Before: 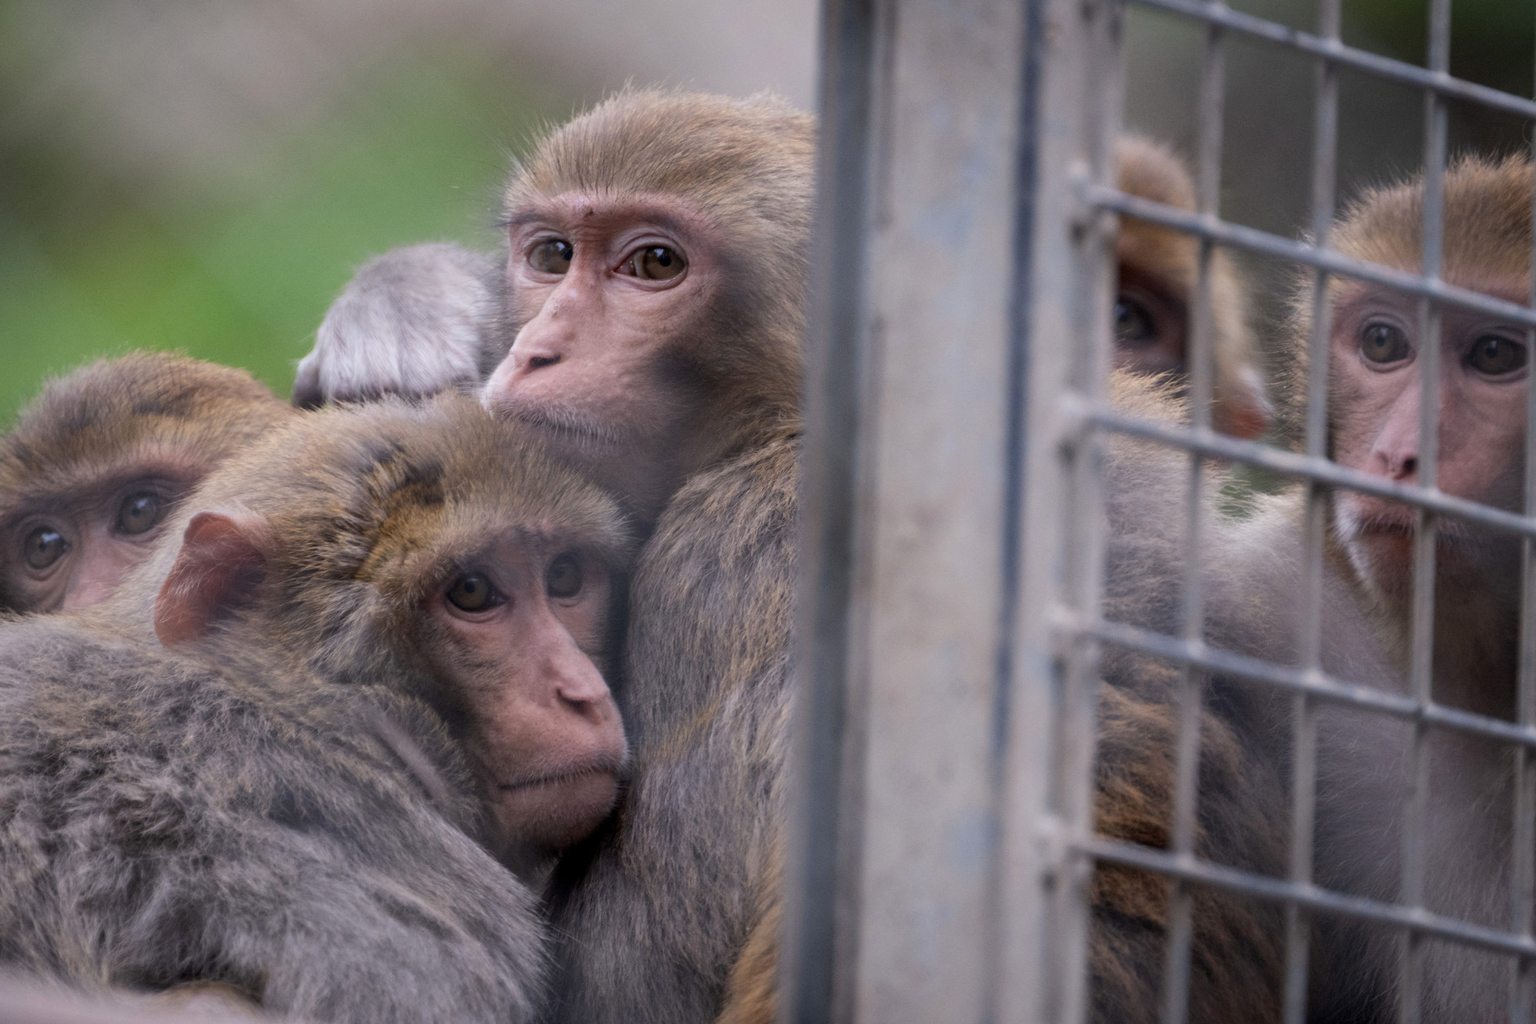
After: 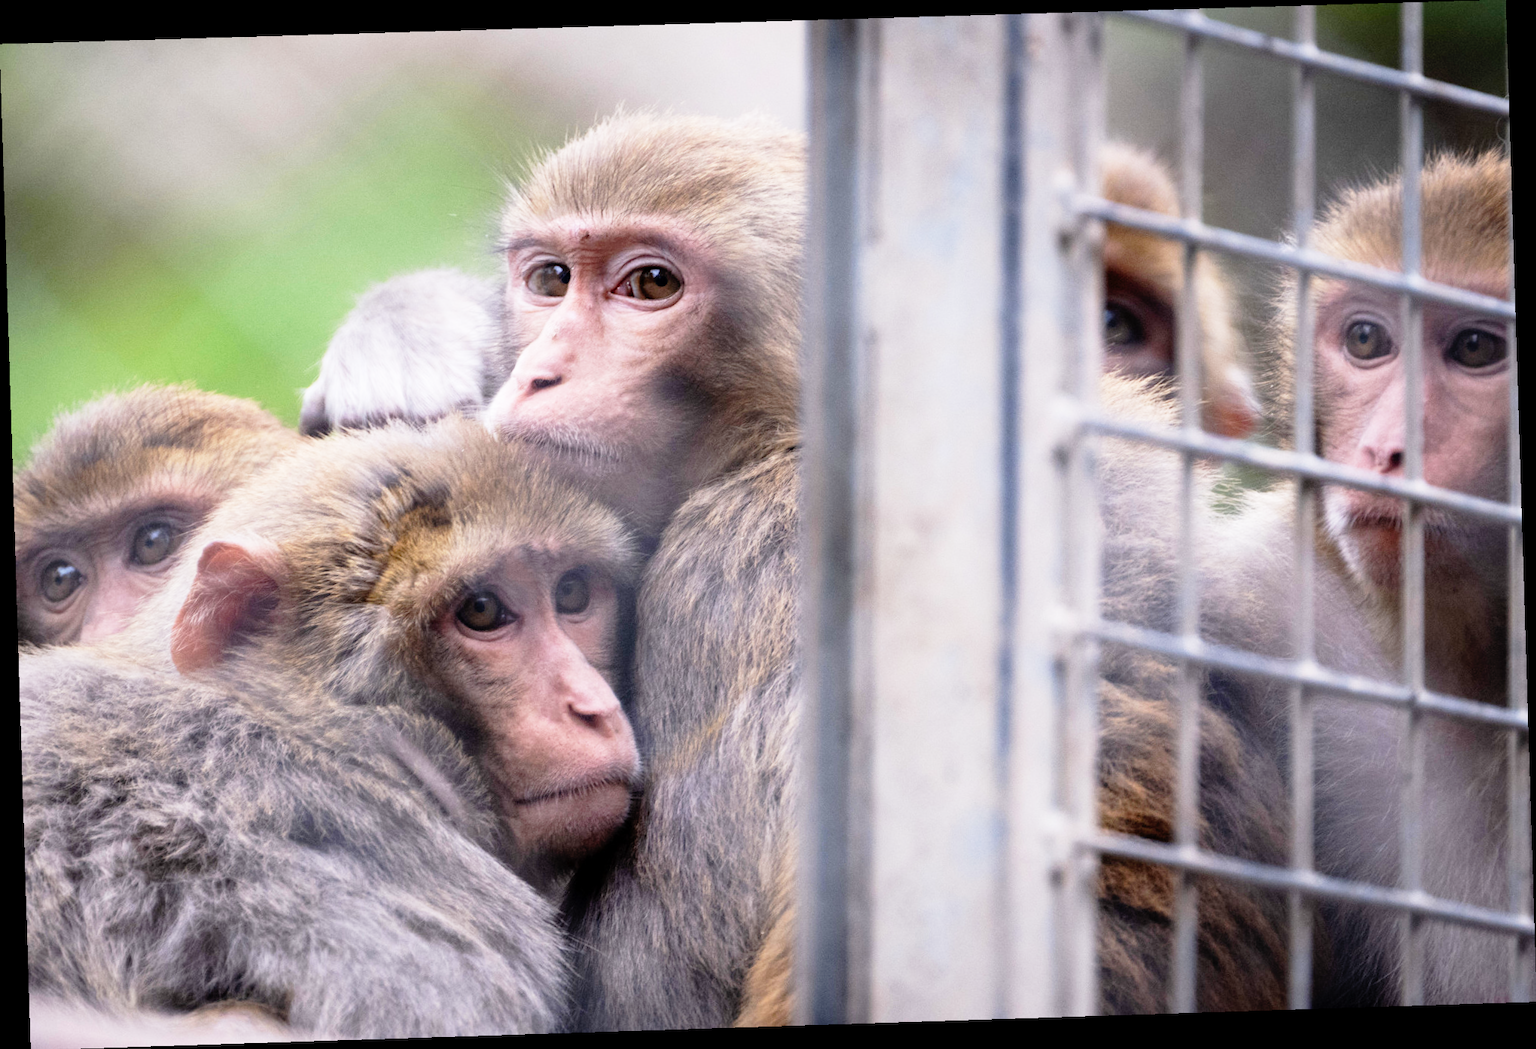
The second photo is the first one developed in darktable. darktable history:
rotate and perspective: rotation -1.77°, lens shift (horizontal) 0.004, automatic cropping off
base curve: curves: ch0 [(0, 0) (0.012, 0.01) (0.073, 0.168) (0.31, 0.711) (0.645, 0.957) (1, 1)], preserve colors none
